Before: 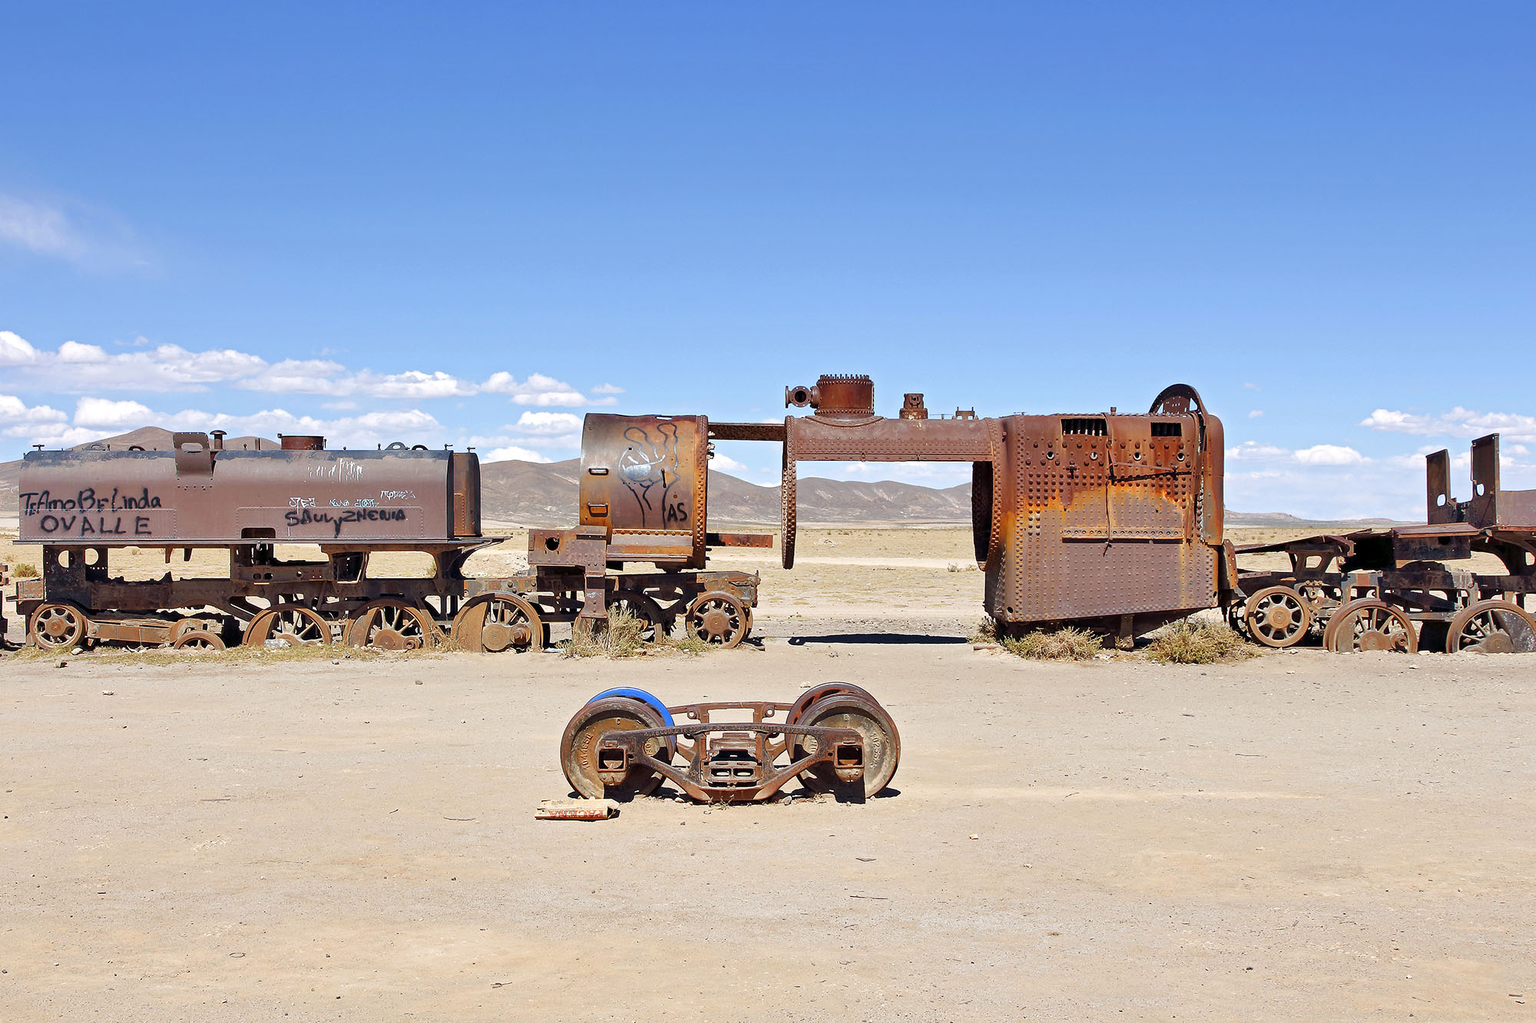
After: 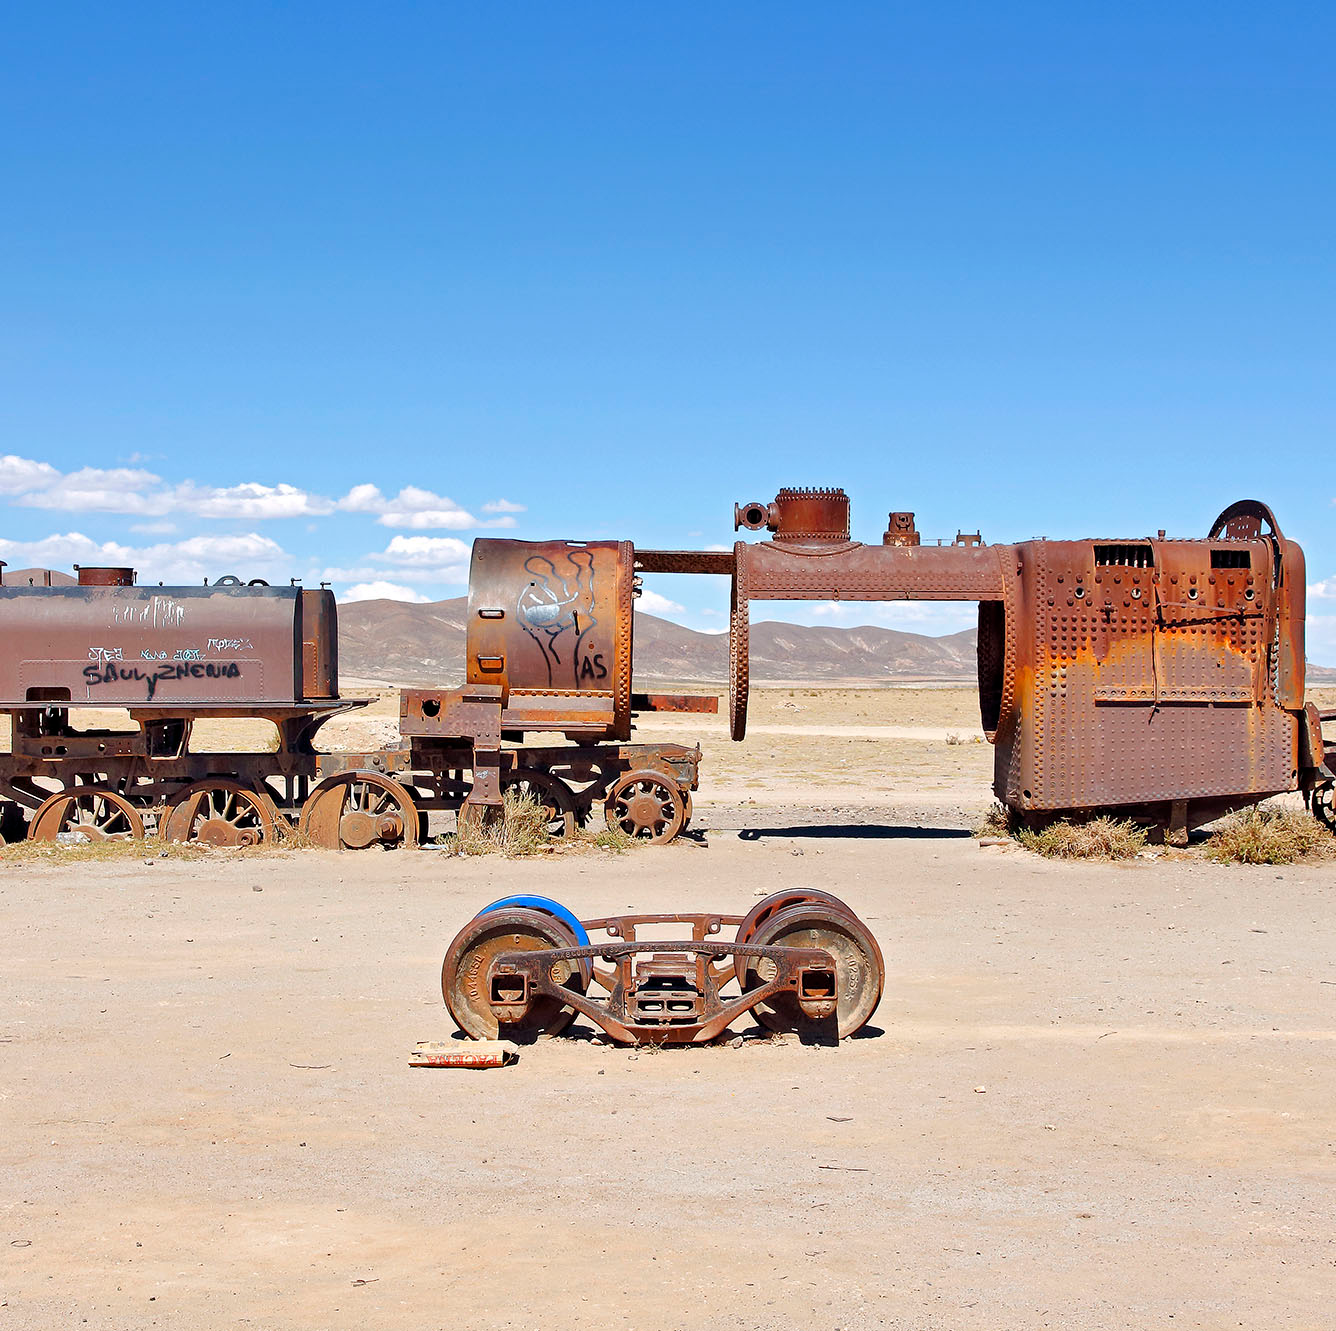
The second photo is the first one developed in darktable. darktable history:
color correction: highlights b* -0.014
crop and rotate: left 14.413%, right 18.748%
